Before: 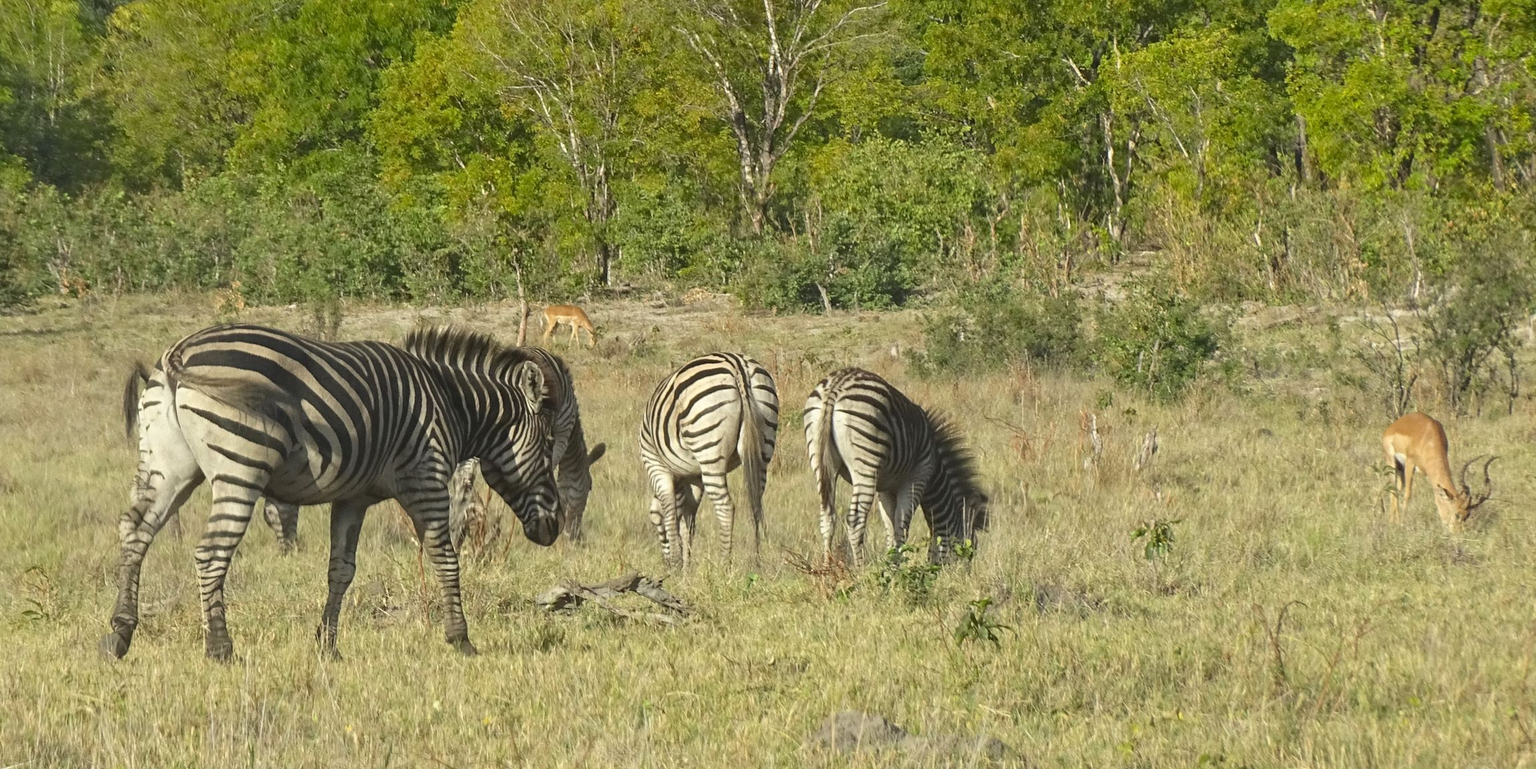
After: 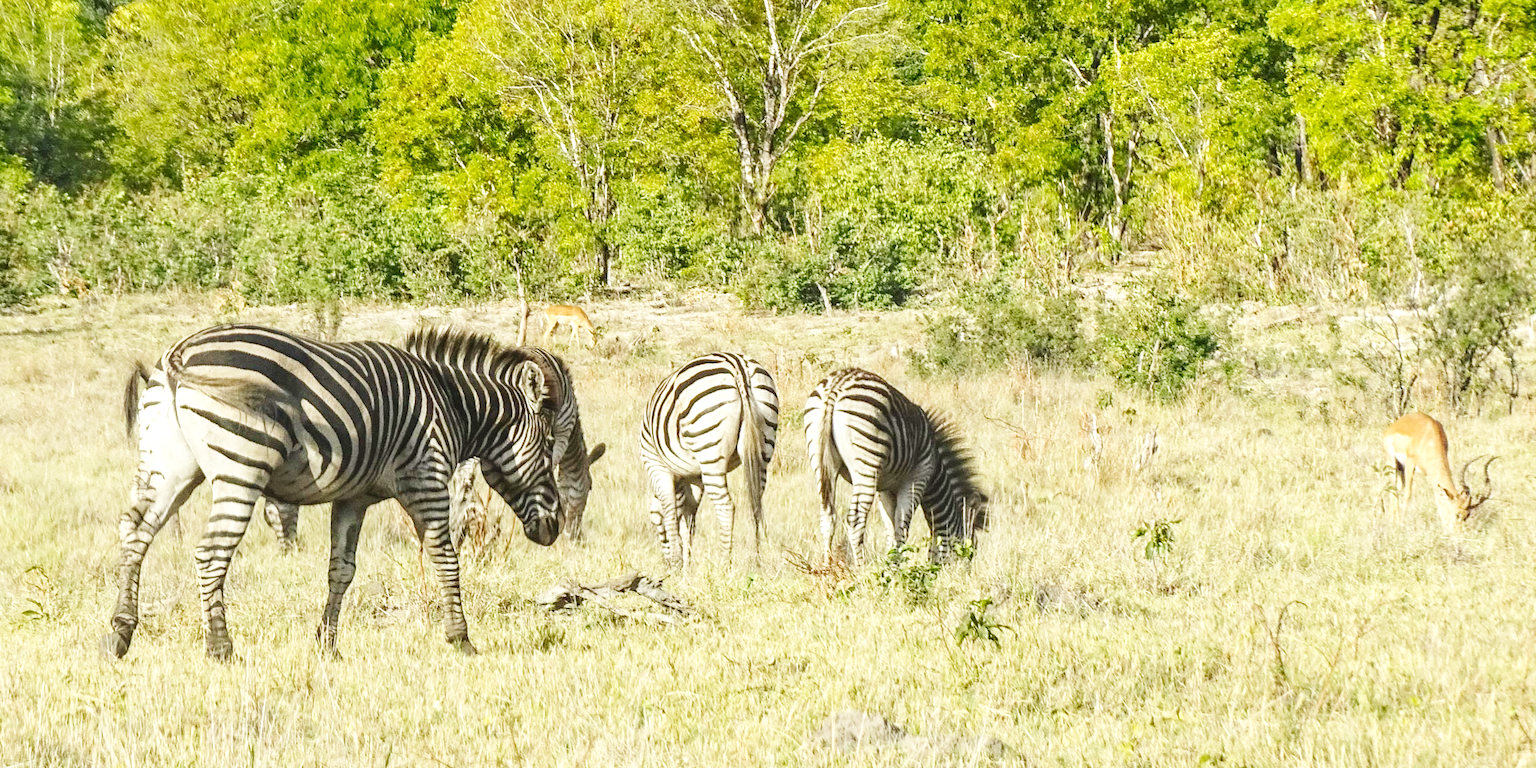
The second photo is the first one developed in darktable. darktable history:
crop: bottom 0.078%
base curve: curves: ch0 [(0, 0.003) (0.001, 0.002) (0.006, 0.004) (0.02, 0.022) (0.048, 0.086) (0.094, 0.234) (0.162, 0.431) (0.258, 0.629) (0.385, 0.8) (0.548, 0.918) (0.751, 0.988) (1, 1)], preserve colors none
local contrast: on, module defaults
